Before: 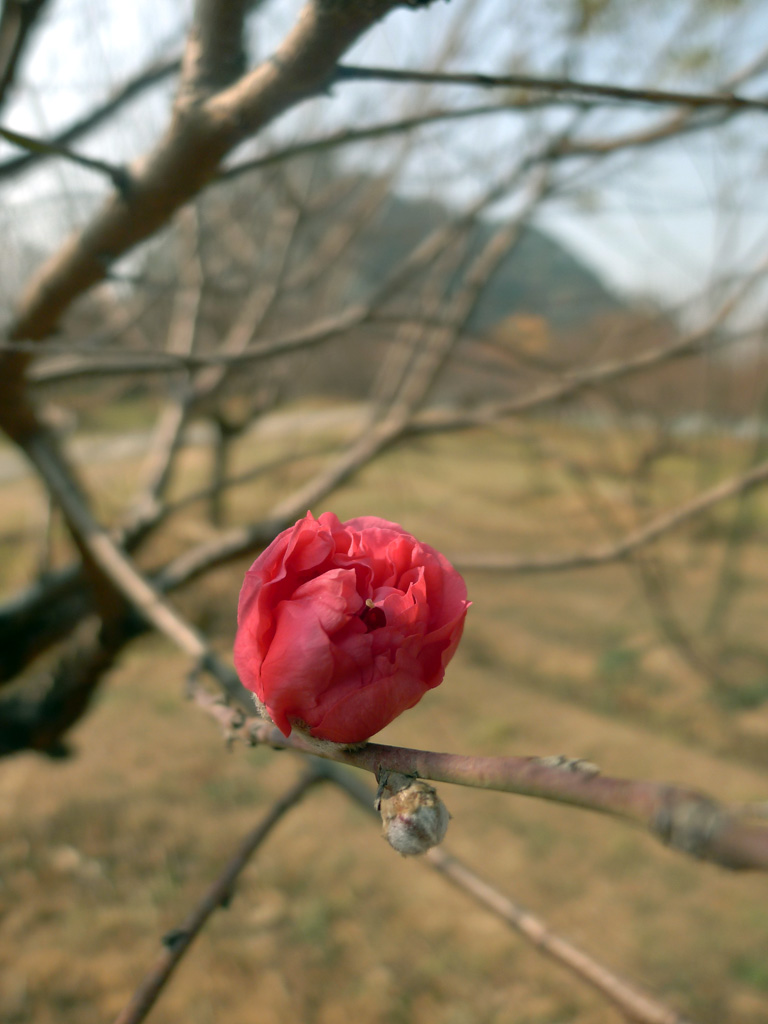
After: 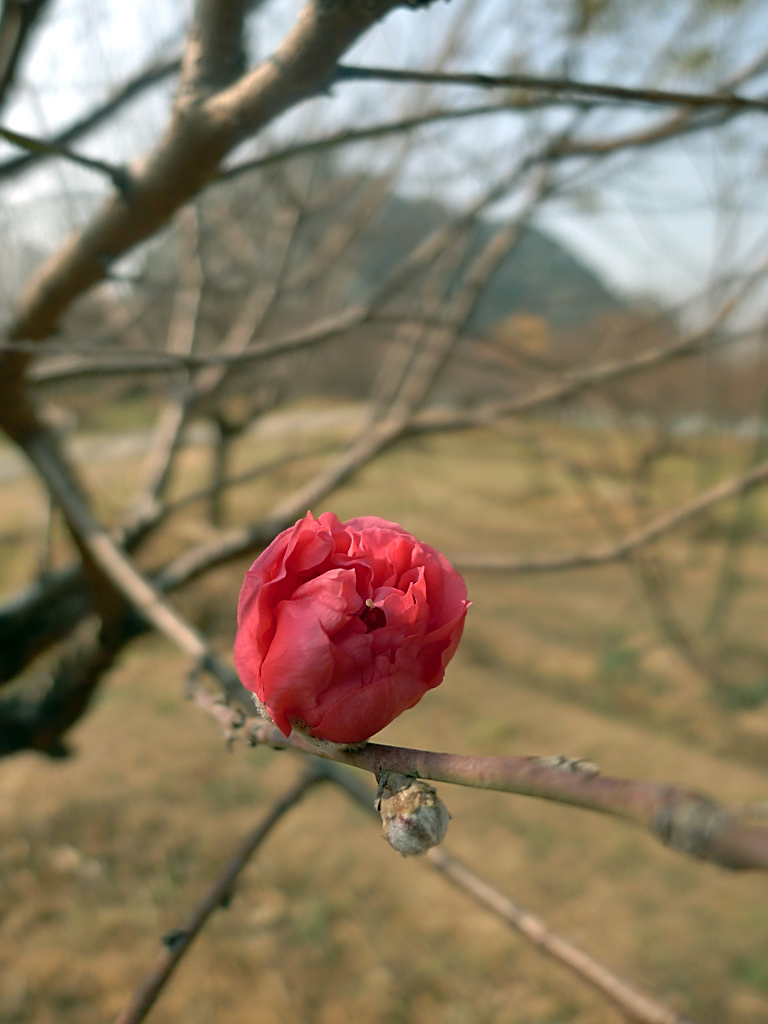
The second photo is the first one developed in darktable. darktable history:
shadows and highlights: shadows 58.67, soften with gaussian
sharpen: on, module defaults
